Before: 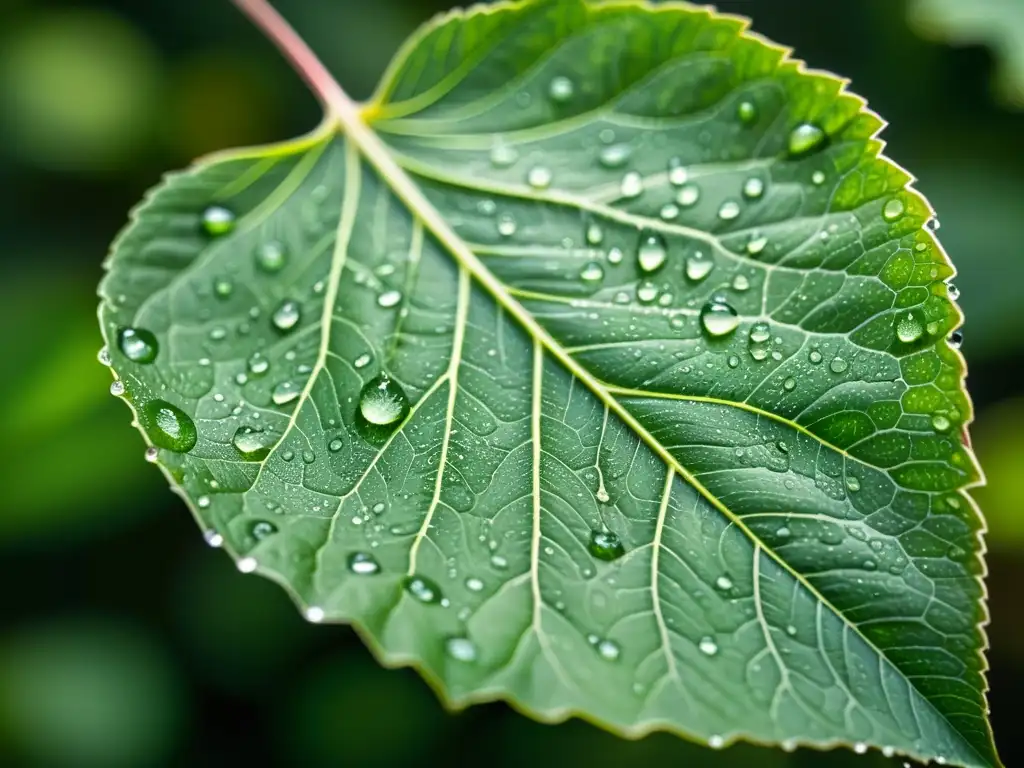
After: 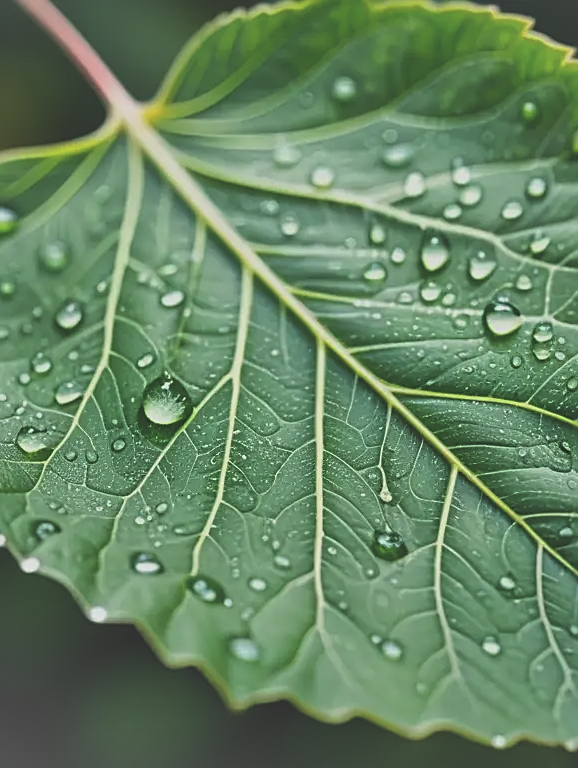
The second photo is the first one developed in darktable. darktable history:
crop: left 21.26%, right 22.221%
sharpen: on, module defaults
exposure: black level correction -0.037, exposure -0.495 EV, compensate highlight preservation false
shadows and highlights: shadows 76.1, highlights -23.48, soften with gaussian
contrast brightness saturation: saturation -0.058
levels: mode automatic, levels [0, 0.394, 0.787]
